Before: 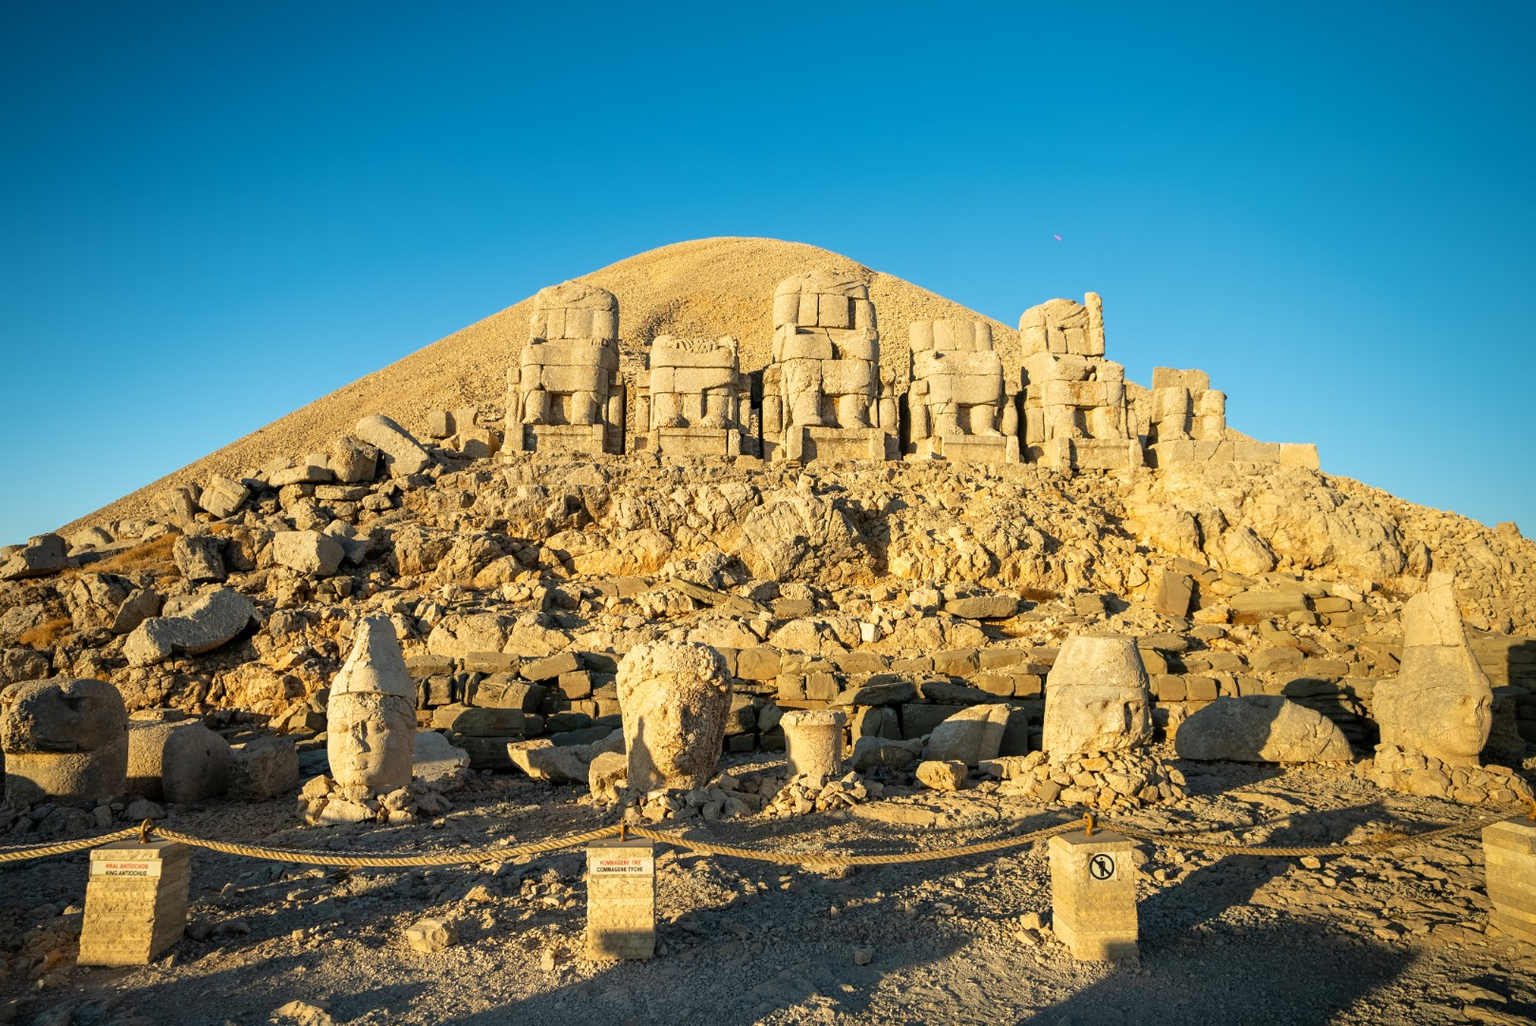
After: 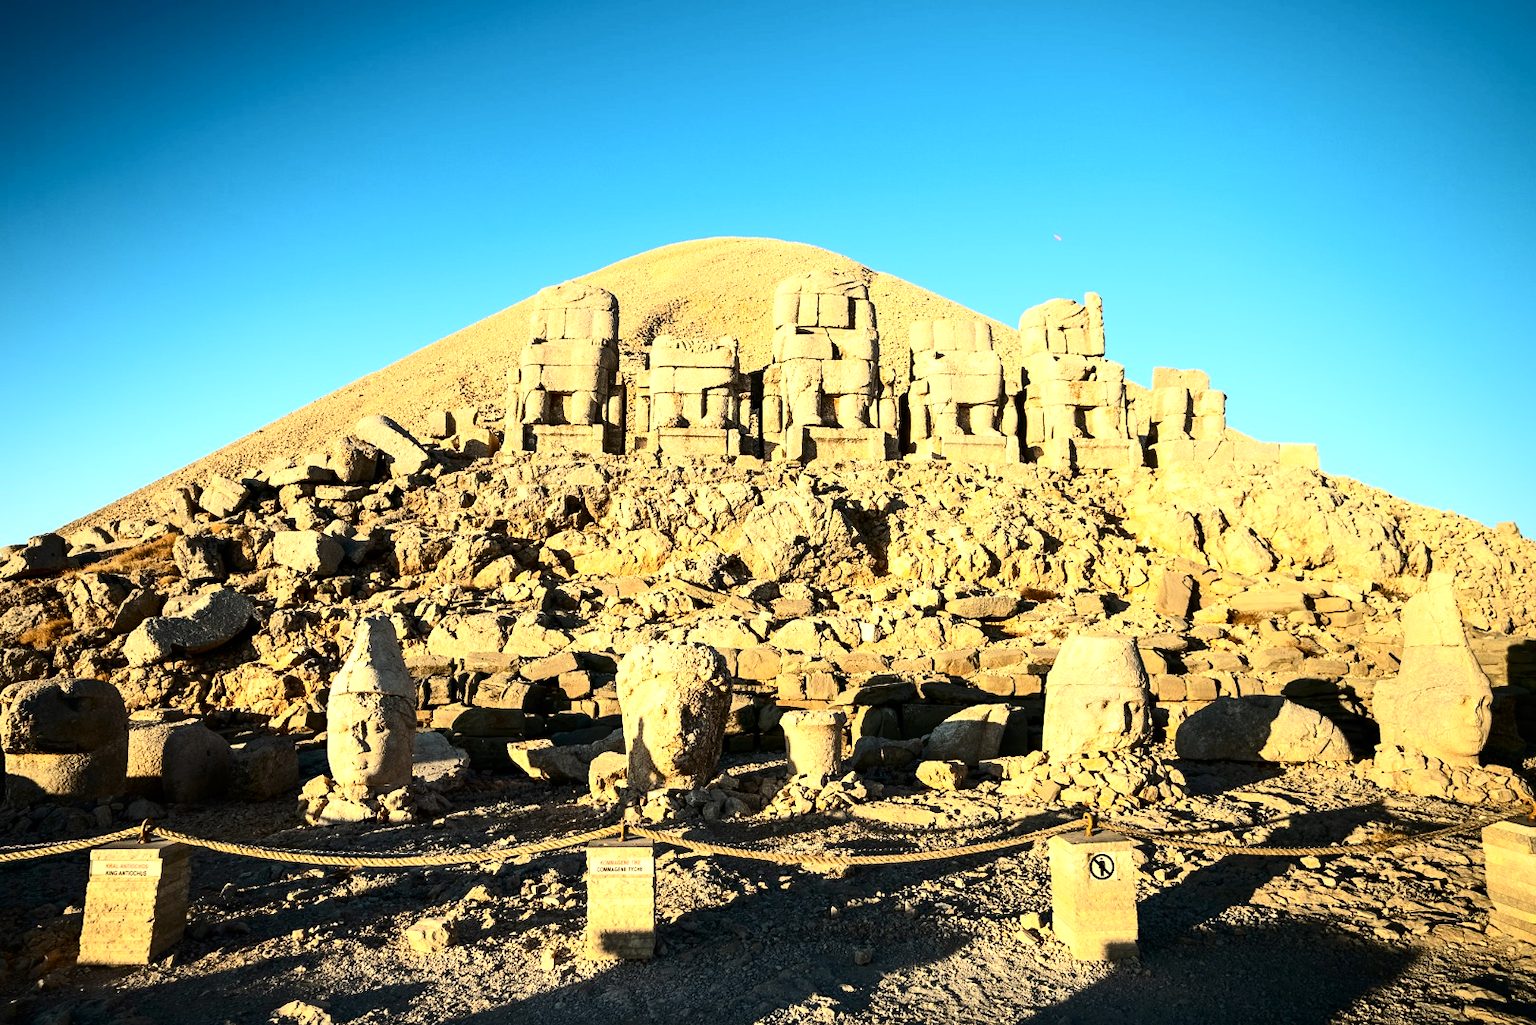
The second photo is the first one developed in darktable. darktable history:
tone equalizer: -8 EV -0.75 EV, -7 EV -0.7 EV, -6 EV -0.6 EV, -5 EV -0.4 EV, -3 EV 0.4 EV, -2 EV 0.6 EV, -1 EV 0.7 EV, +0 EV 0.75 EV, edges refinement/feathering 500, mask exposure compensation -1.57 EV, preserve details no
contrast brightness saturation: contrast 0.28
